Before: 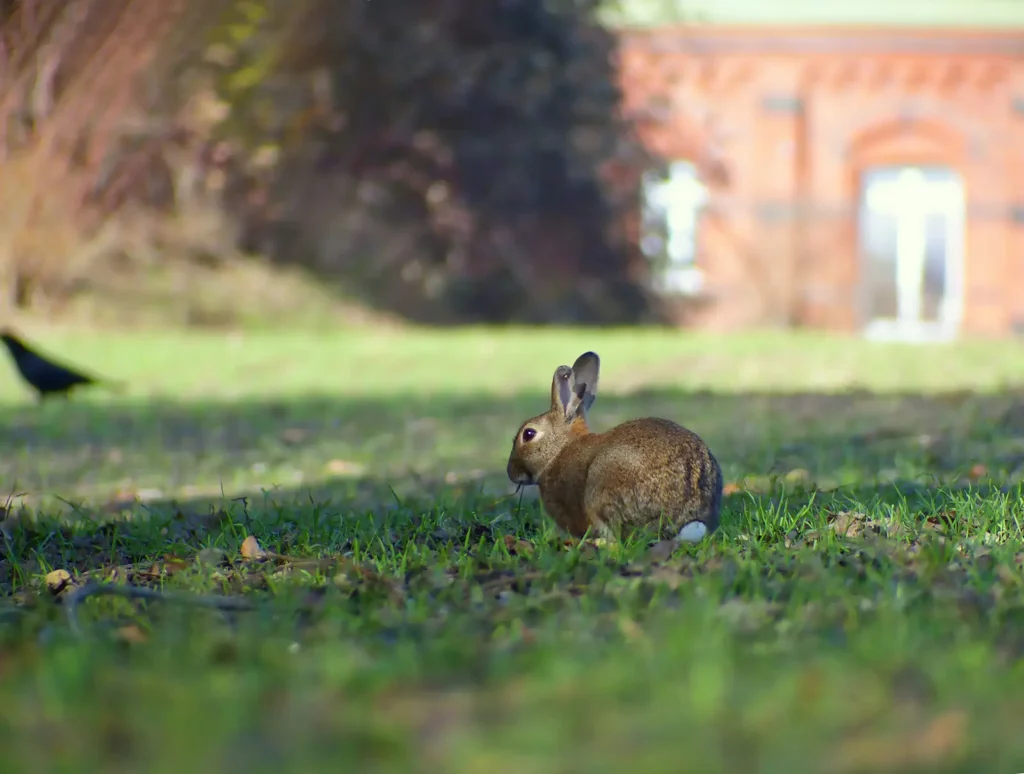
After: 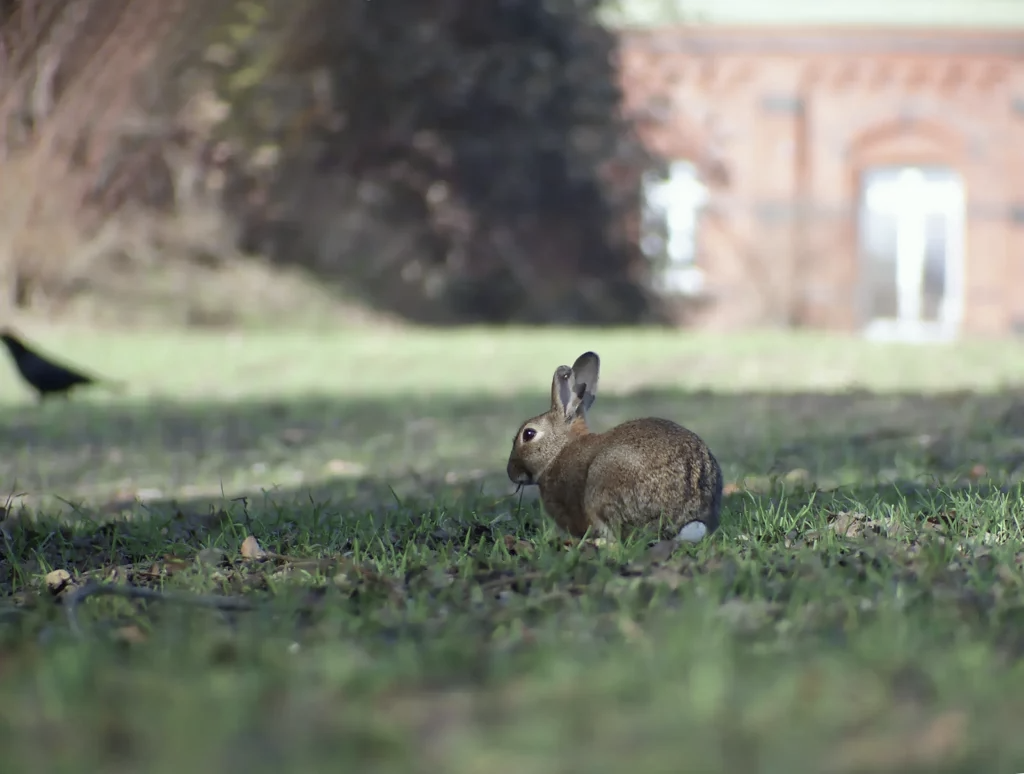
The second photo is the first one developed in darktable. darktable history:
color balance rgb: linear chroma grading › global chroma -16.06%, perceptual saturation grading › global saturation -32.85%, global vibrance -23.56%
white balance: red 0.98, blue 1.034
